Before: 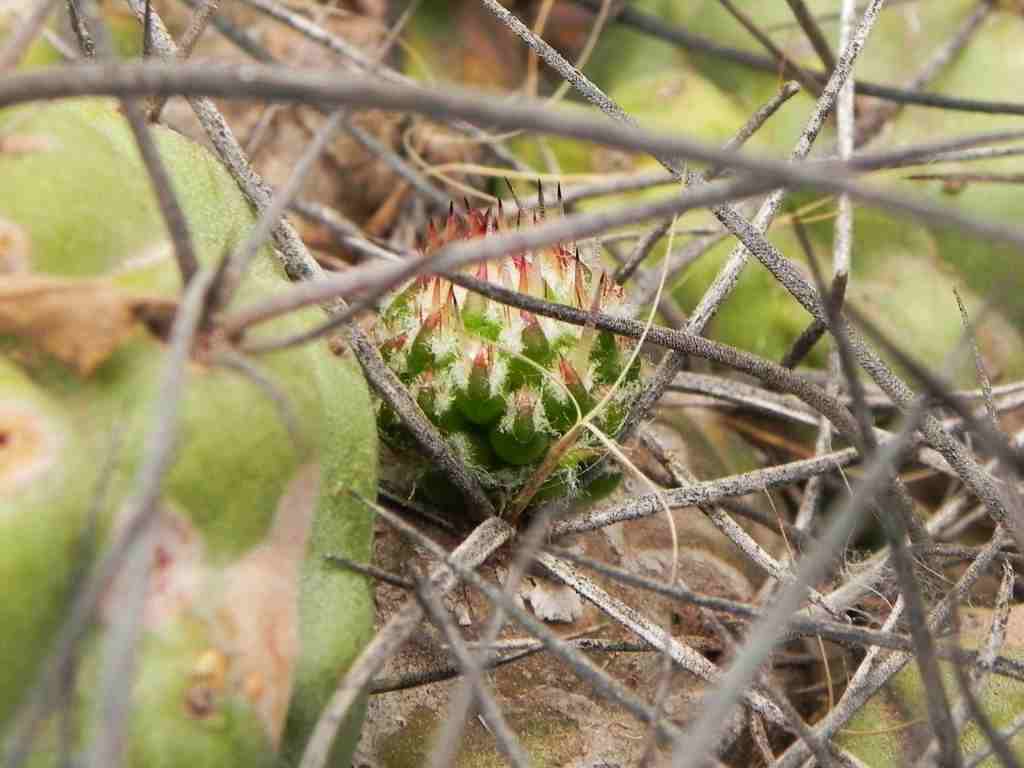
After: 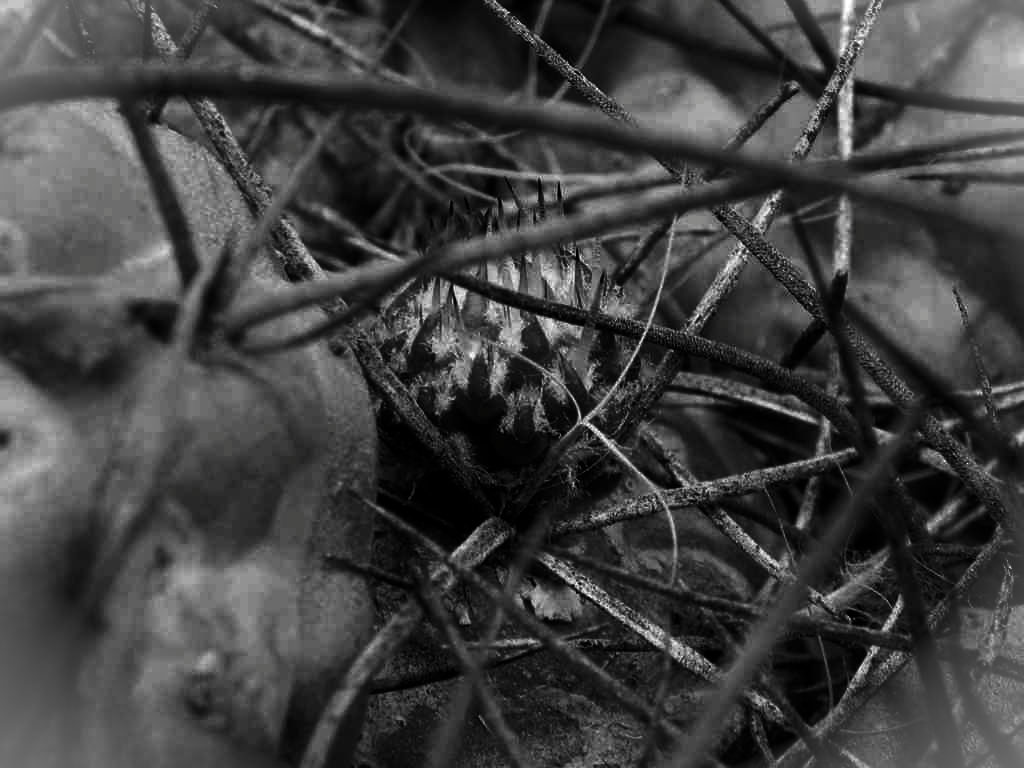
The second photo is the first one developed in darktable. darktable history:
contrast brightness saturation: contrast 0.018, brightness -0.988, saturation -0.999
vignetting: fall-off start 99.57%, fall-off radius 71.78%, brightness 0.297, saturation -0.003, width/height ratio 1.174
